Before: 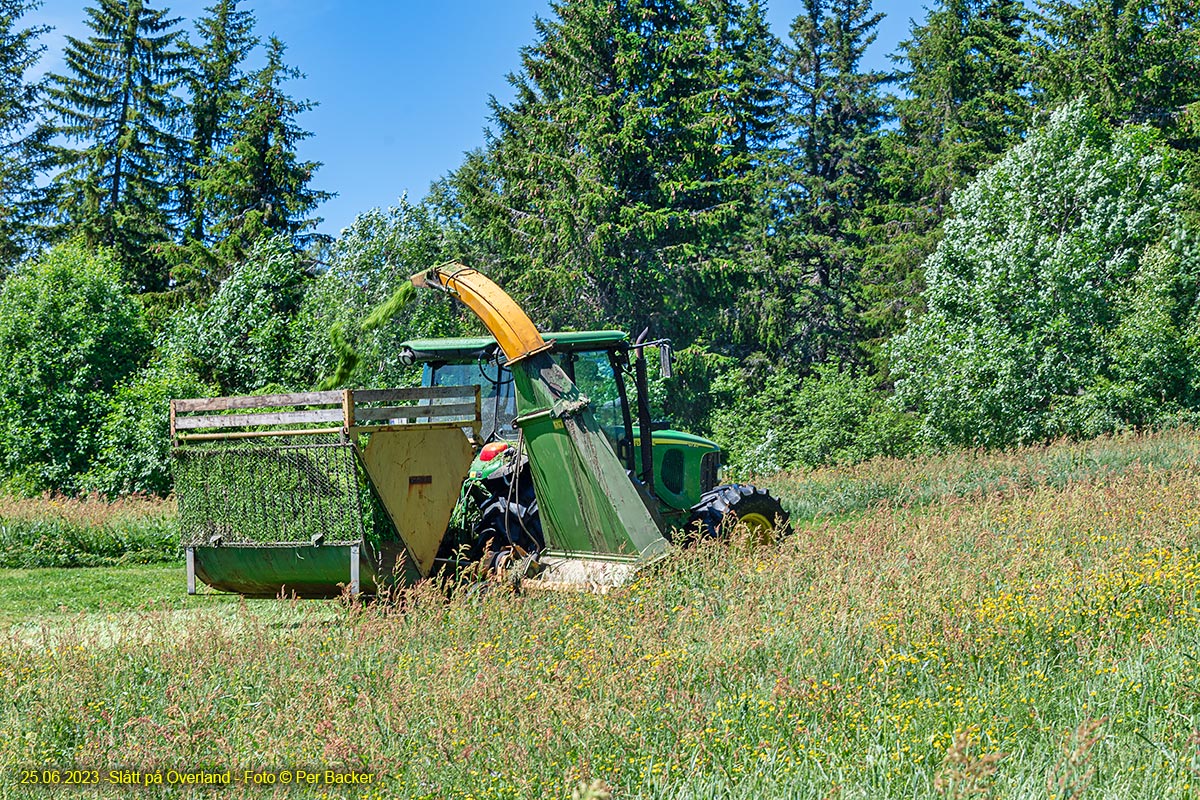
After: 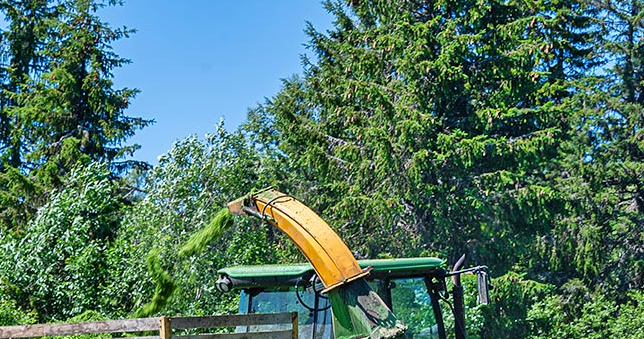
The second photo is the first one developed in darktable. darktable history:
crop: left 15.299%, top 9.146%, right 30.995%, bottom 48.46%
shadows and highlights: soften with gaussian
